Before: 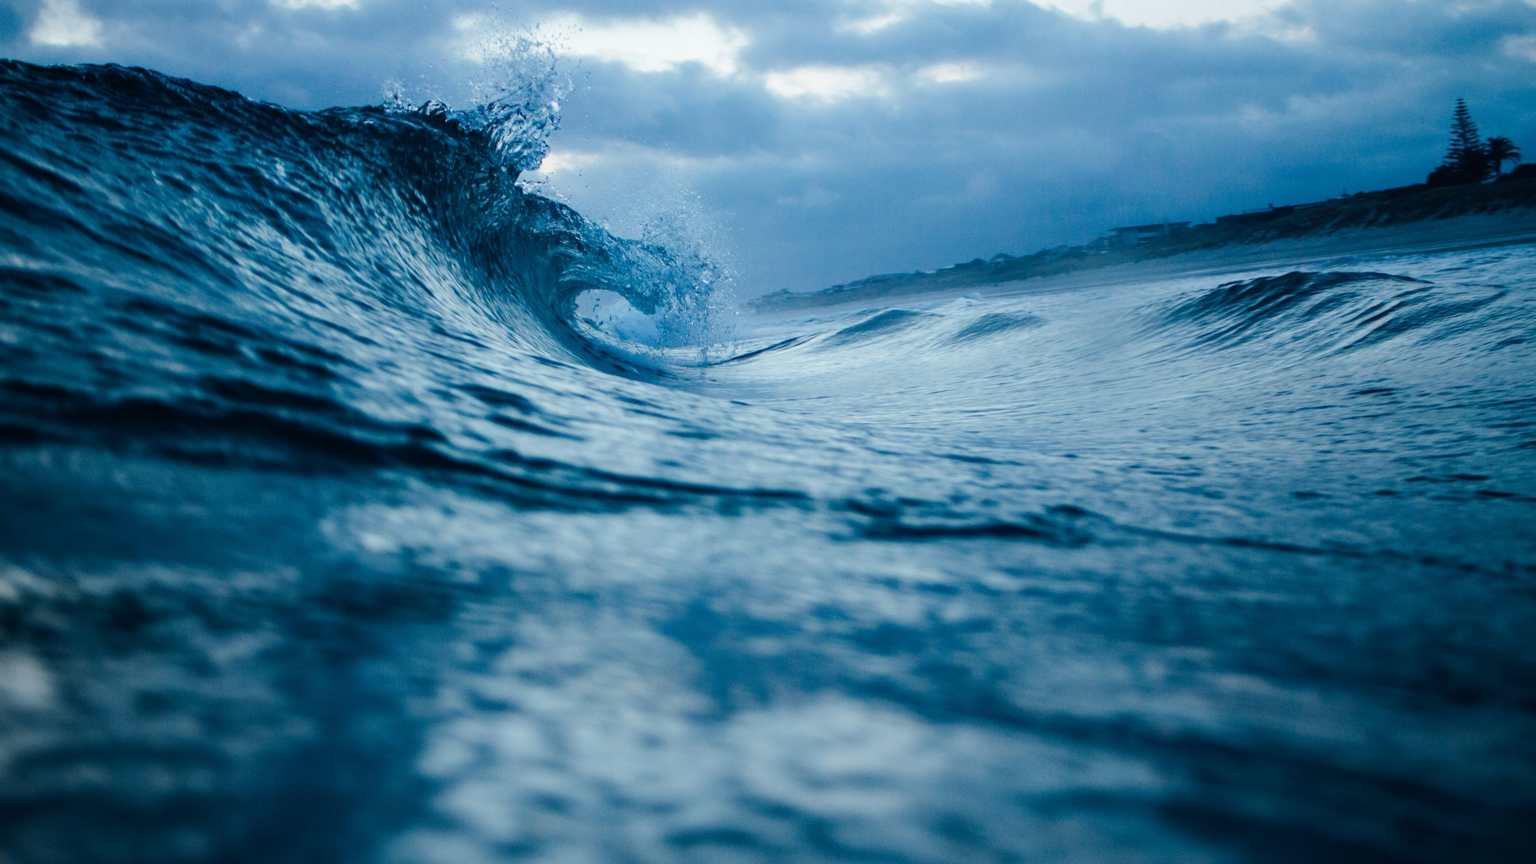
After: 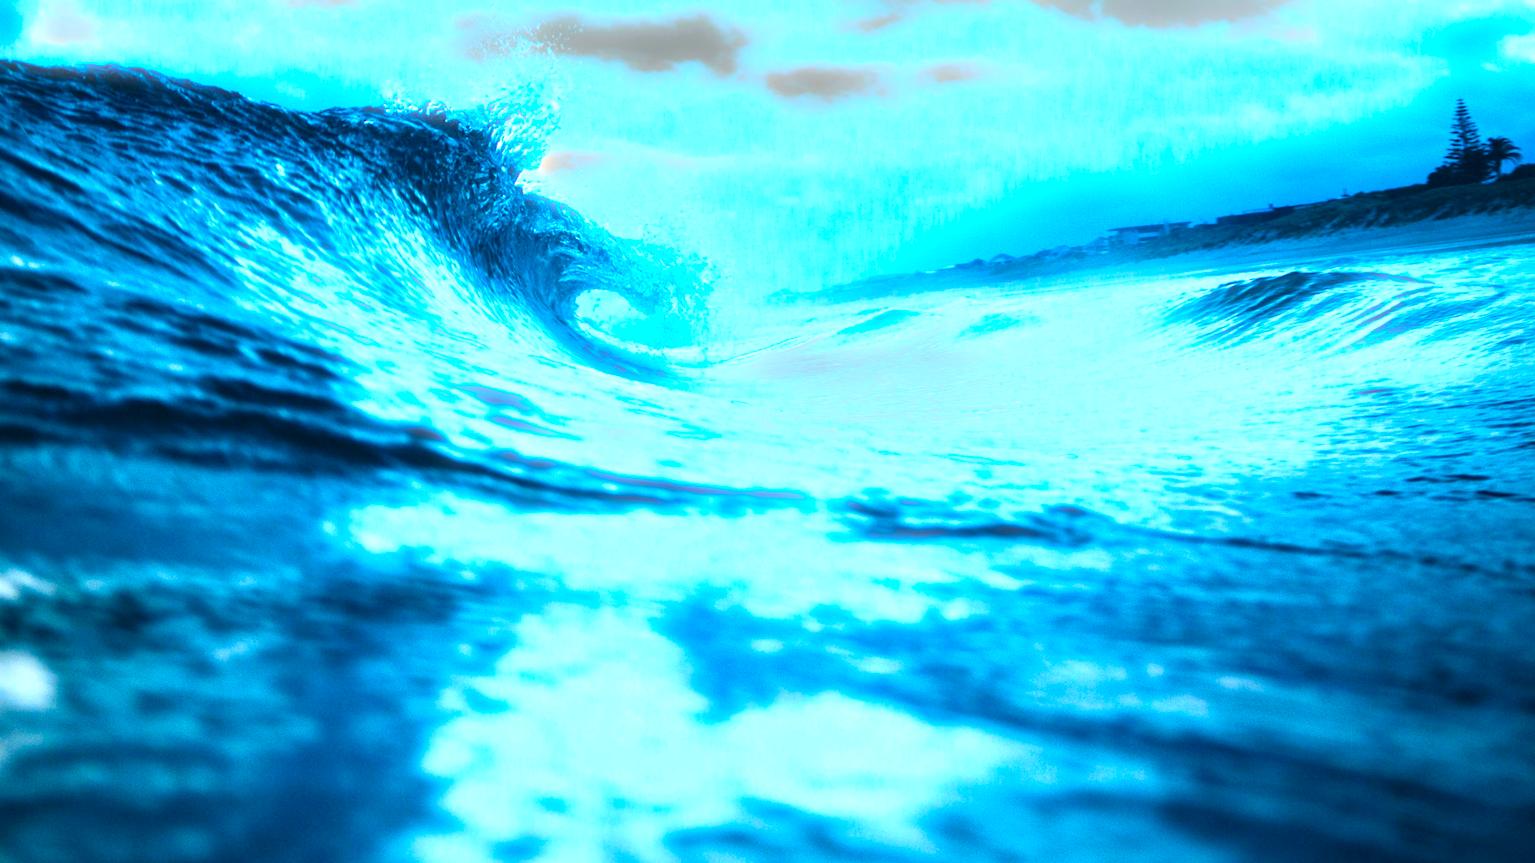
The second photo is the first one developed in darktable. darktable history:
bloom: size 5%, threshold 95%, strength 15%
white balance: emerald 1
exposure: black level correction 0, exposure 1.741 EV, compensate exposure bias true, compensate highlight preservation false
color balance rgb: linear chroma grading › global chroma 15%, perceptual saturation grading › global saturation 30%
